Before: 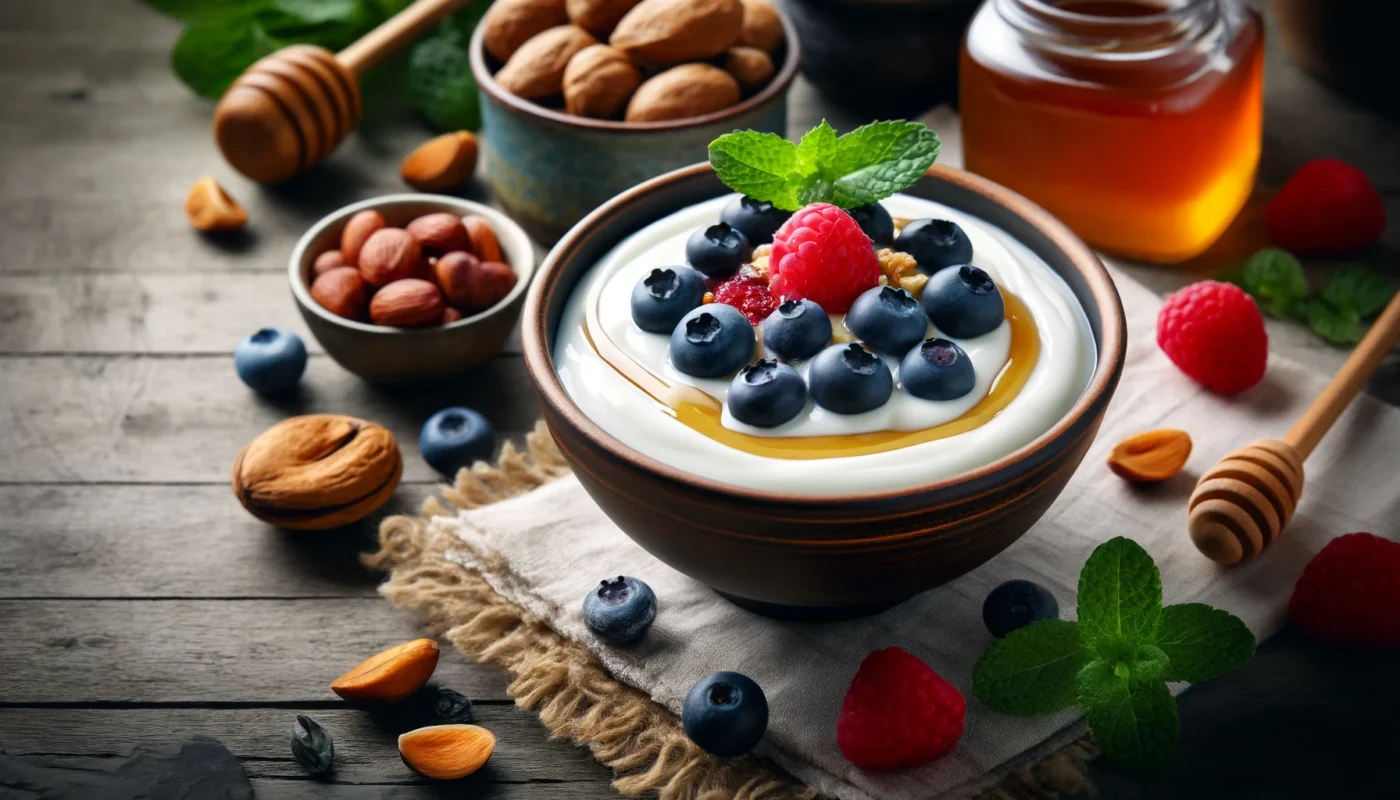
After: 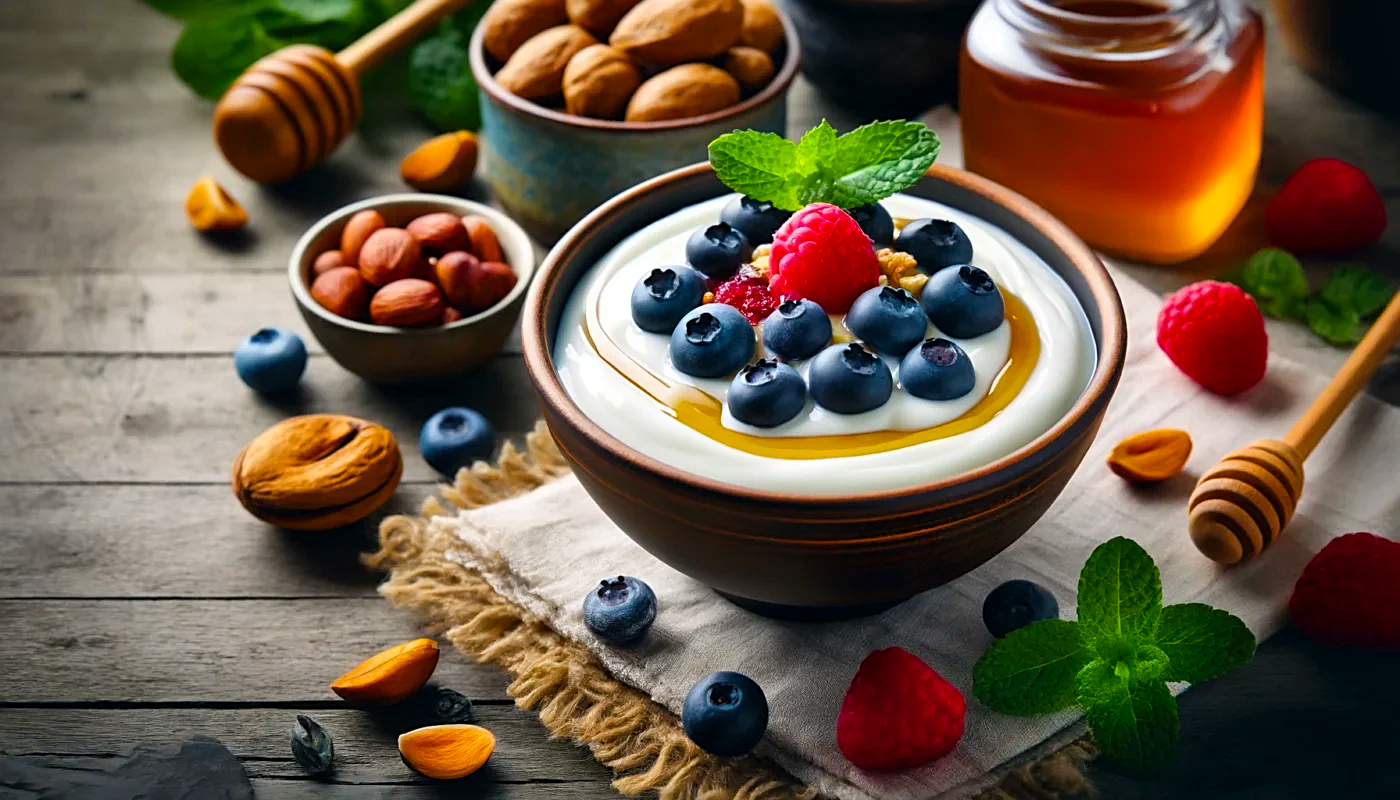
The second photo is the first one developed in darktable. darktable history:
color balance rgb: perceptual saturation grading › global saturation 30%, global vibrance 20%
shadows and highlights: soften with gaussian
sharpen: on, module defaults
